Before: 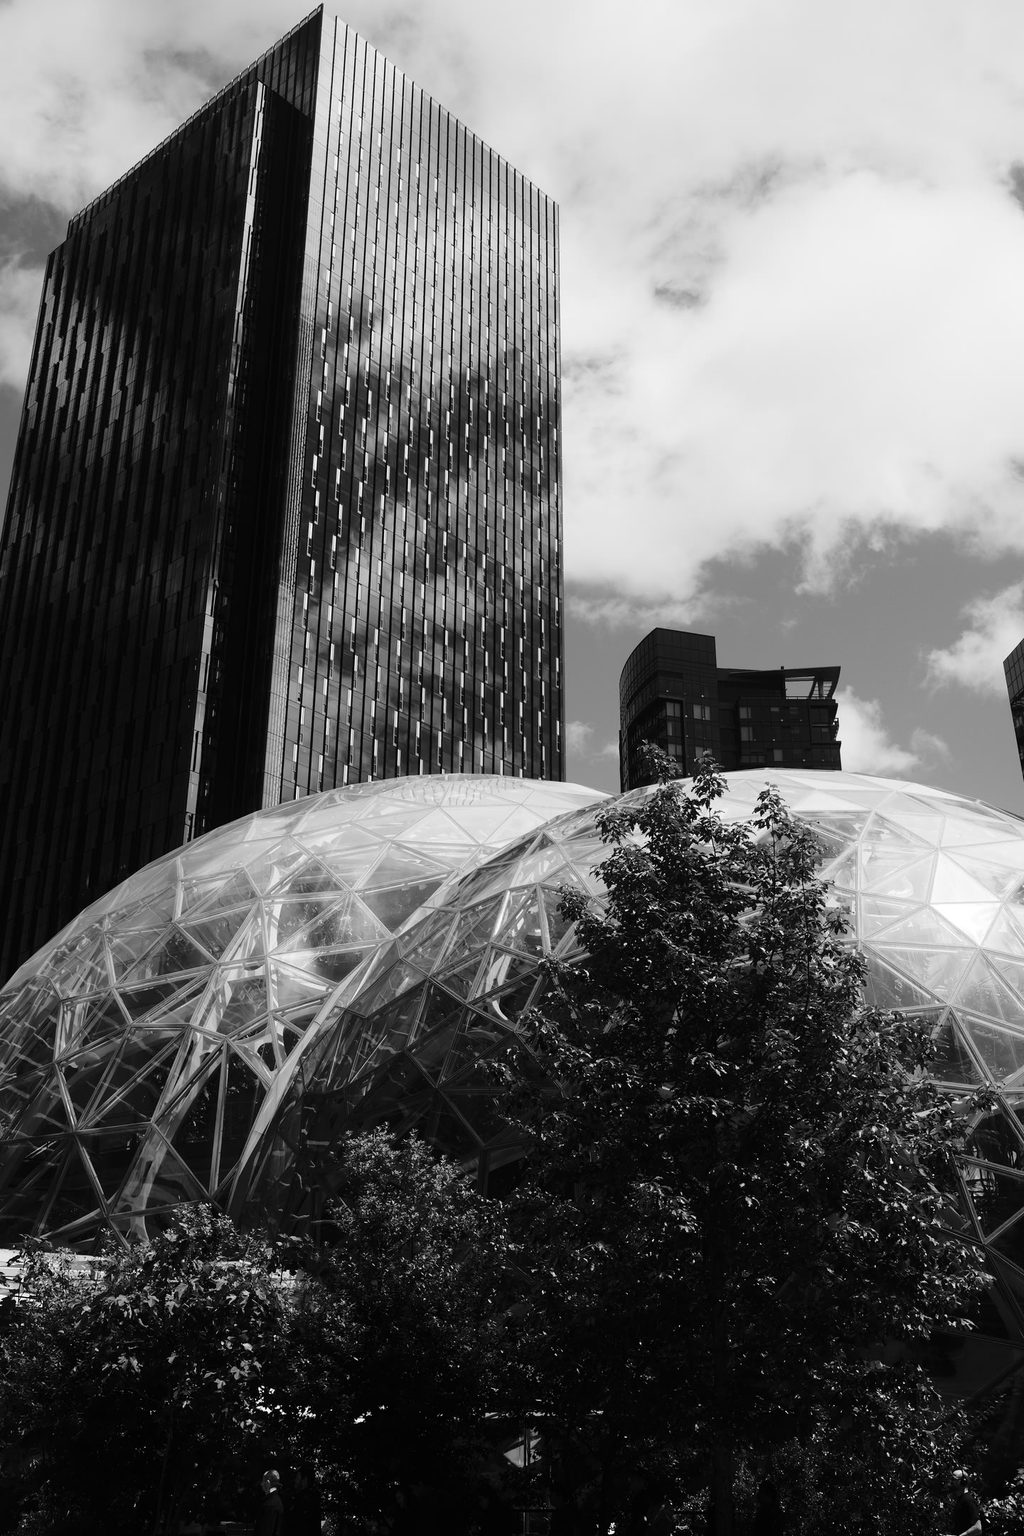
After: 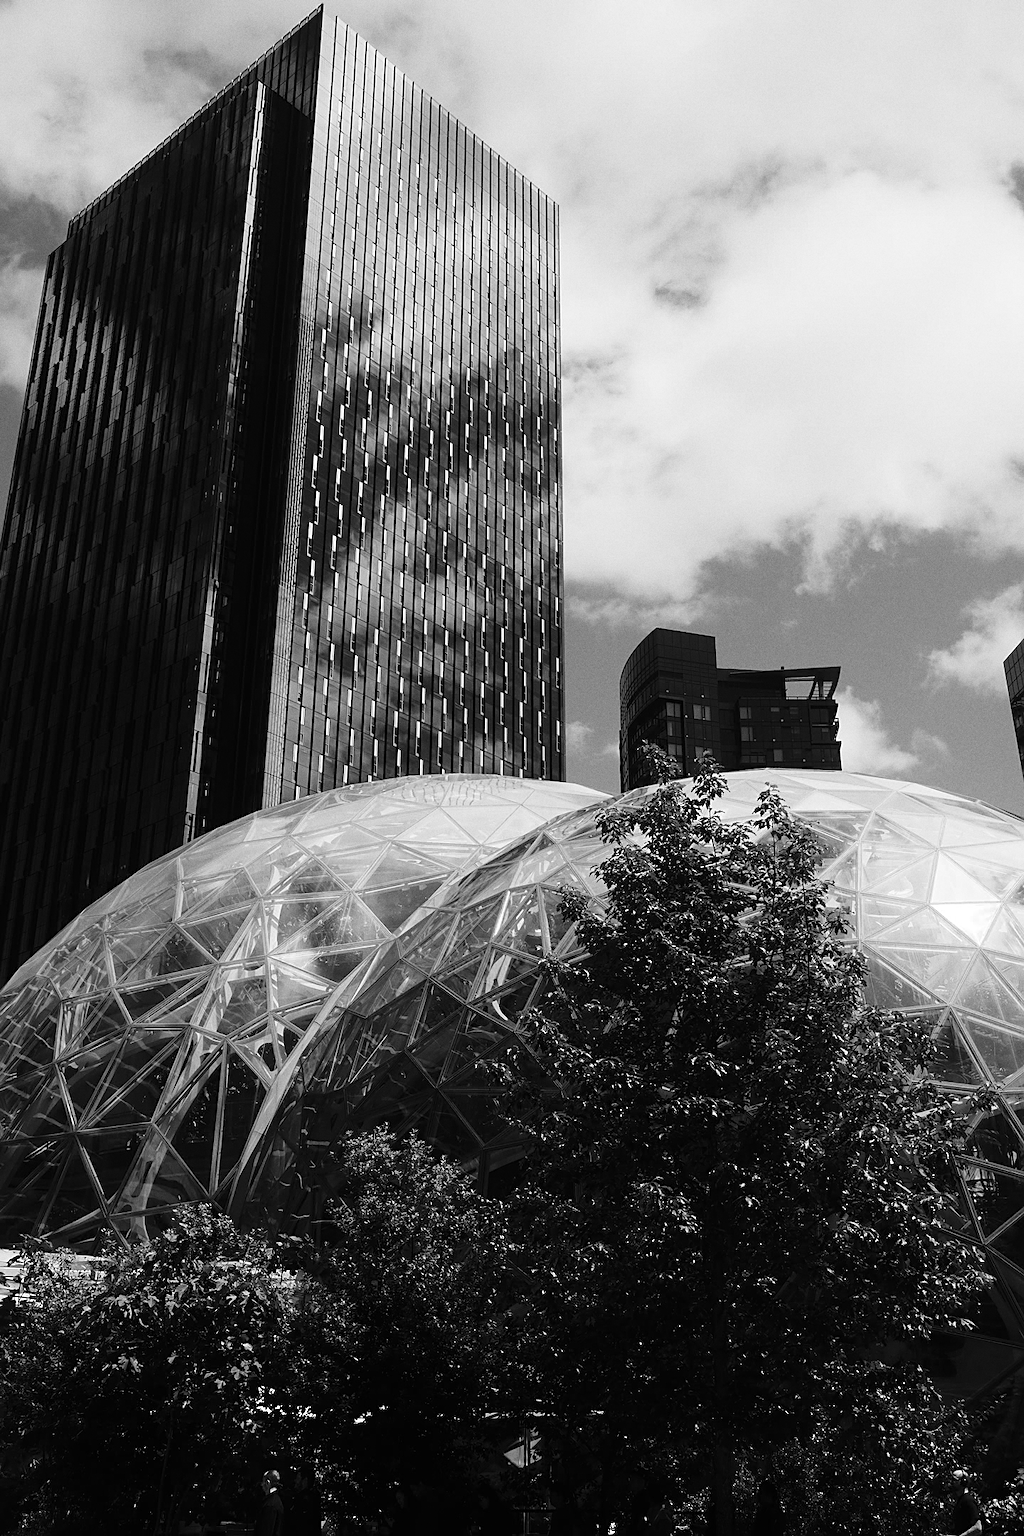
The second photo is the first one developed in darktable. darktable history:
sharpen: on, module defaults
grain: coarseness 0.09 ISO
